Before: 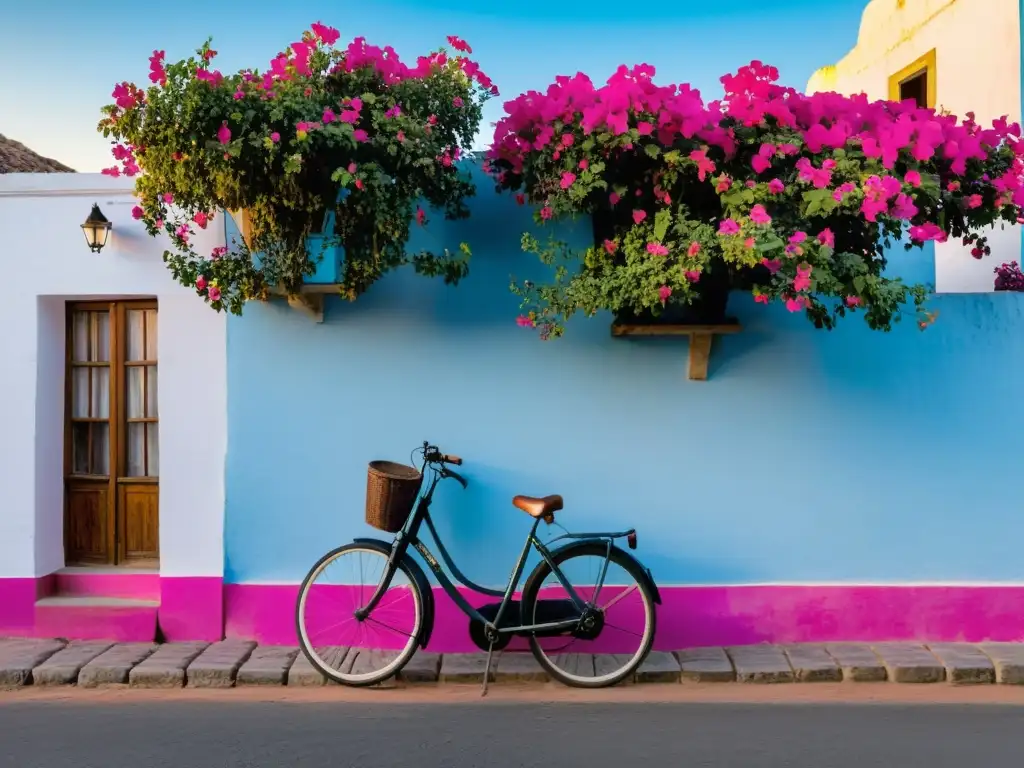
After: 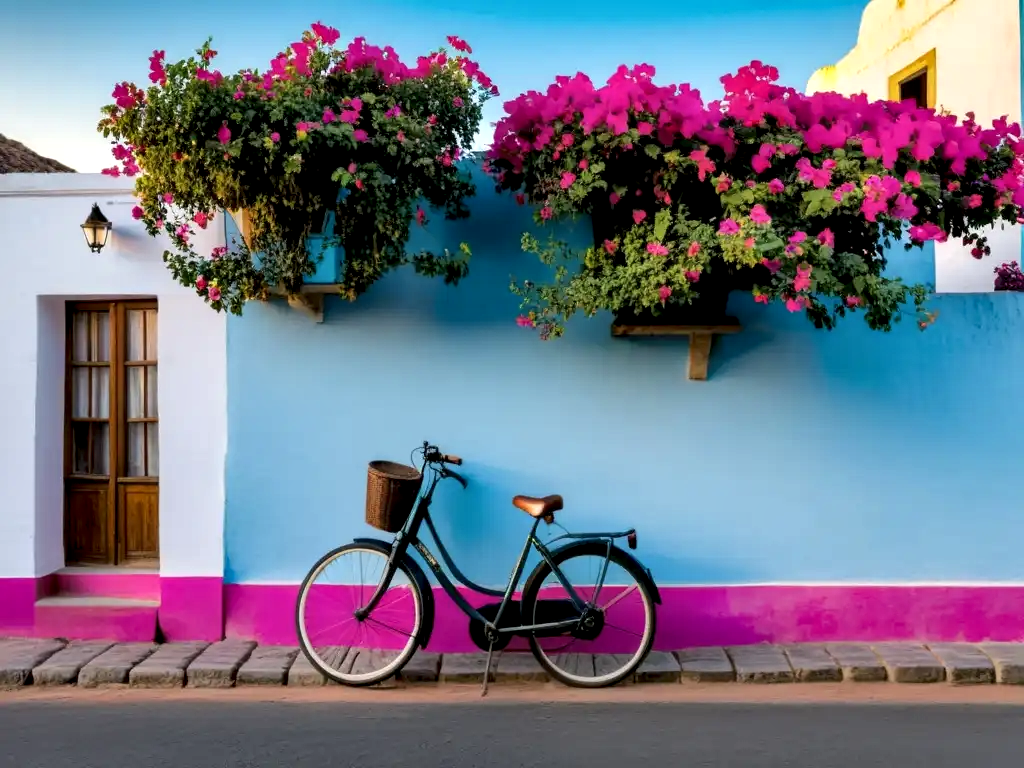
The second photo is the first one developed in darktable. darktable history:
local contrast: highlights 123%, shadows 126%, detail 140%, midtone range 0.254
shadows and highlights: shadows 12, white point adjustment 1.2, soften with gaussian
